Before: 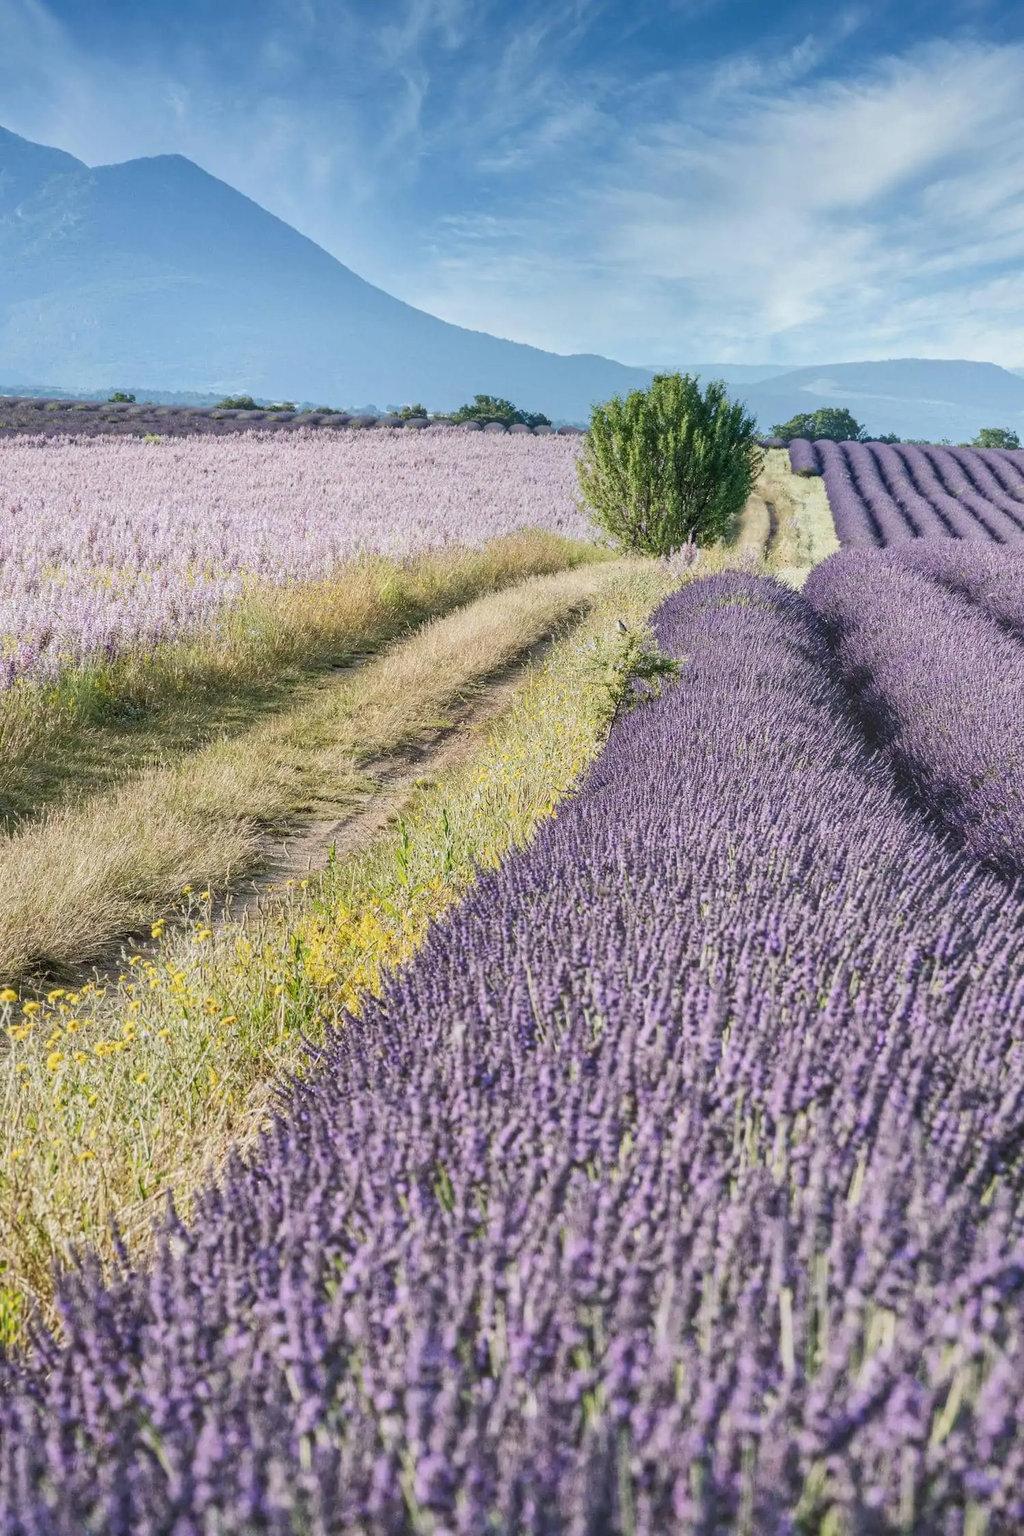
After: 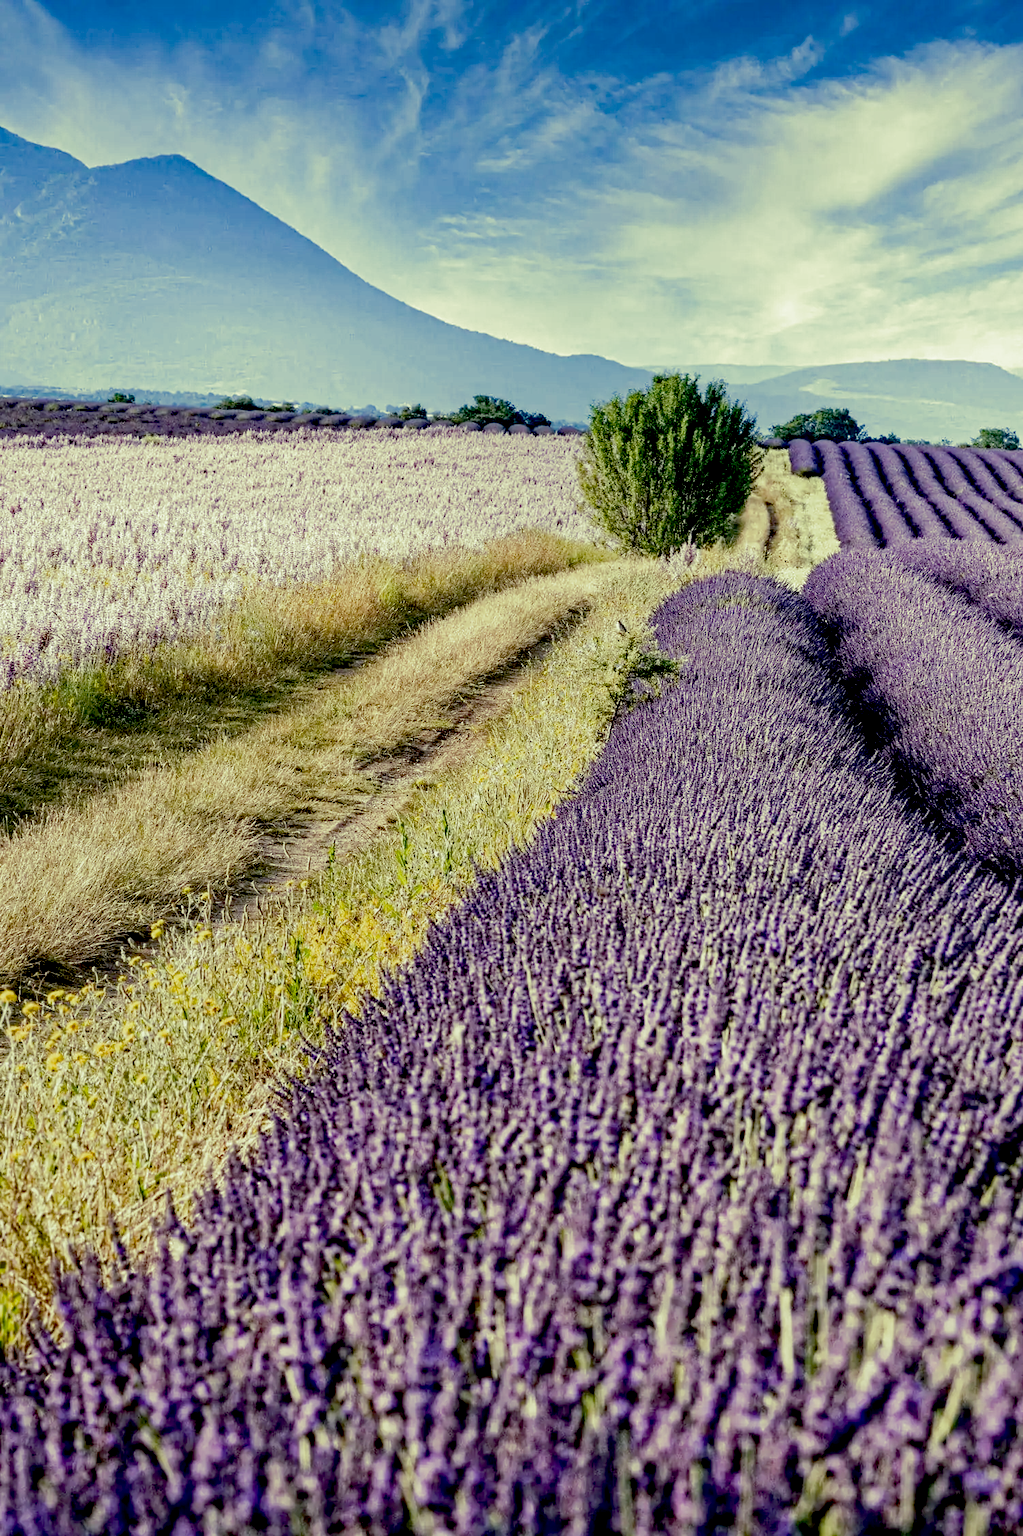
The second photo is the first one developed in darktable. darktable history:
split-toning: shadows › hue 290.82°, shadows › saturation 0.34, highlights › saturation 0.38, balance 0, compress 50%
exposure: black level correction 0.047, exposure 0.013 EV, compensate highlight preservation false
crop and rotate: left 0.126%
haze removal: strength 0.29, distance 0.25, compatibility mode true, adaptive false
